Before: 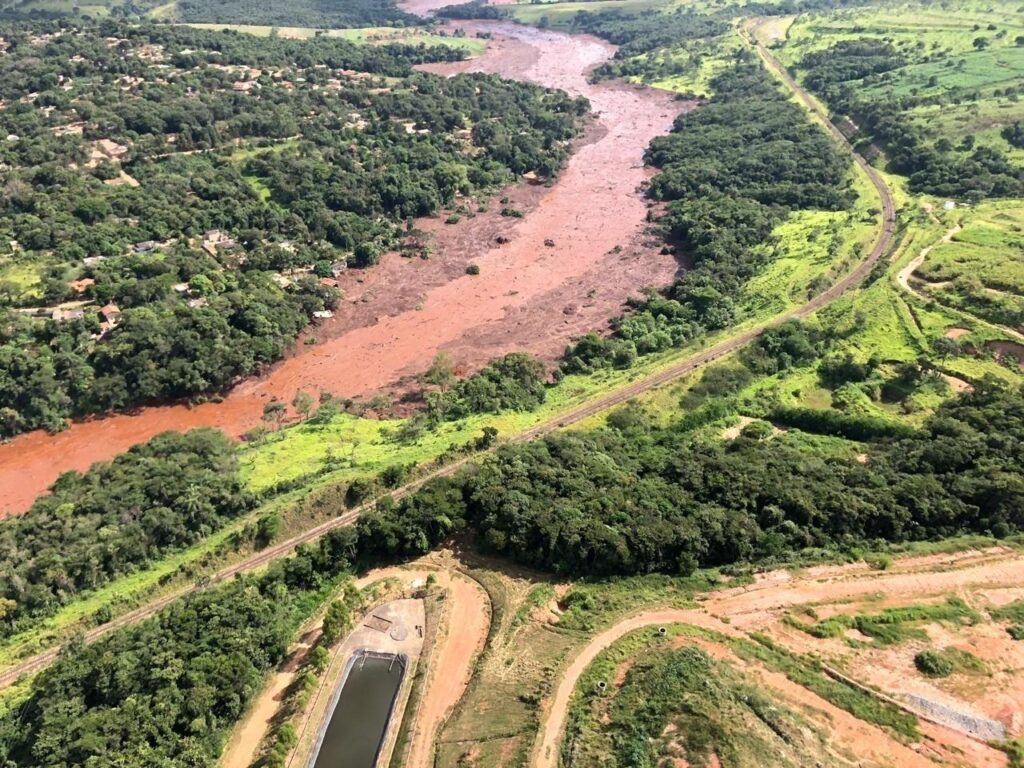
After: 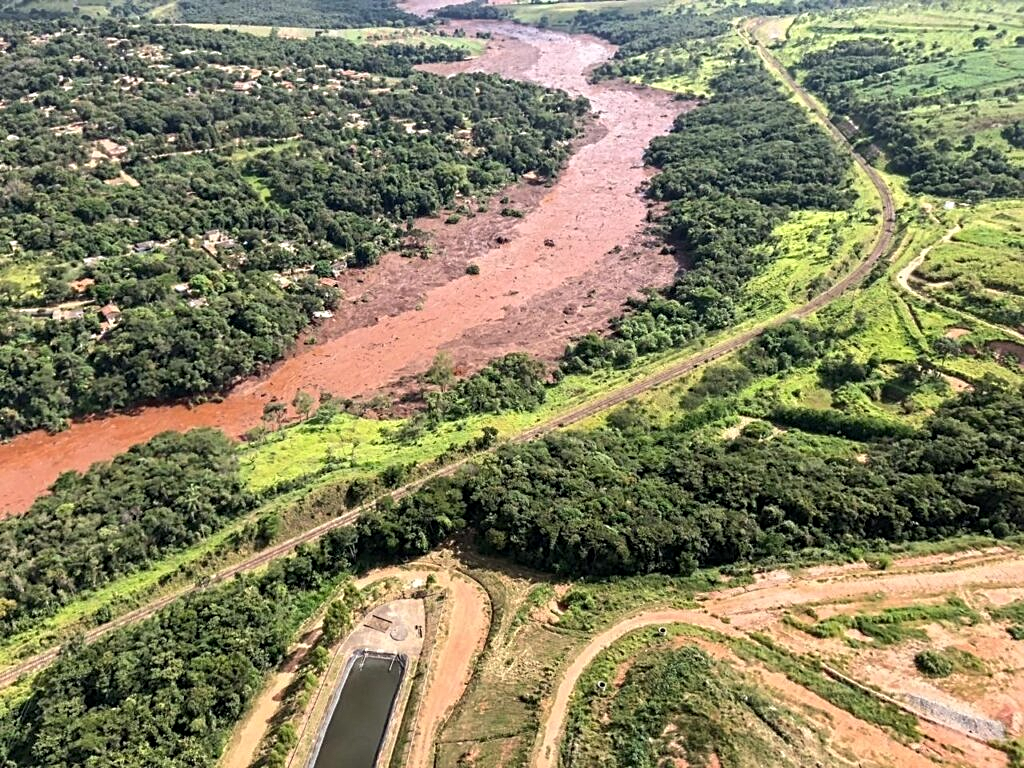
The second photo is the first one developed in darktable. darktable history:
contrast equalizer: y [[0.5, 0.5, 0.5, 0.539, 0.64, 0.611], [0.5 ×6], [0.5 ×6], [0 ×6], [0 ×6]]
tone equalizer: on, module defaults
